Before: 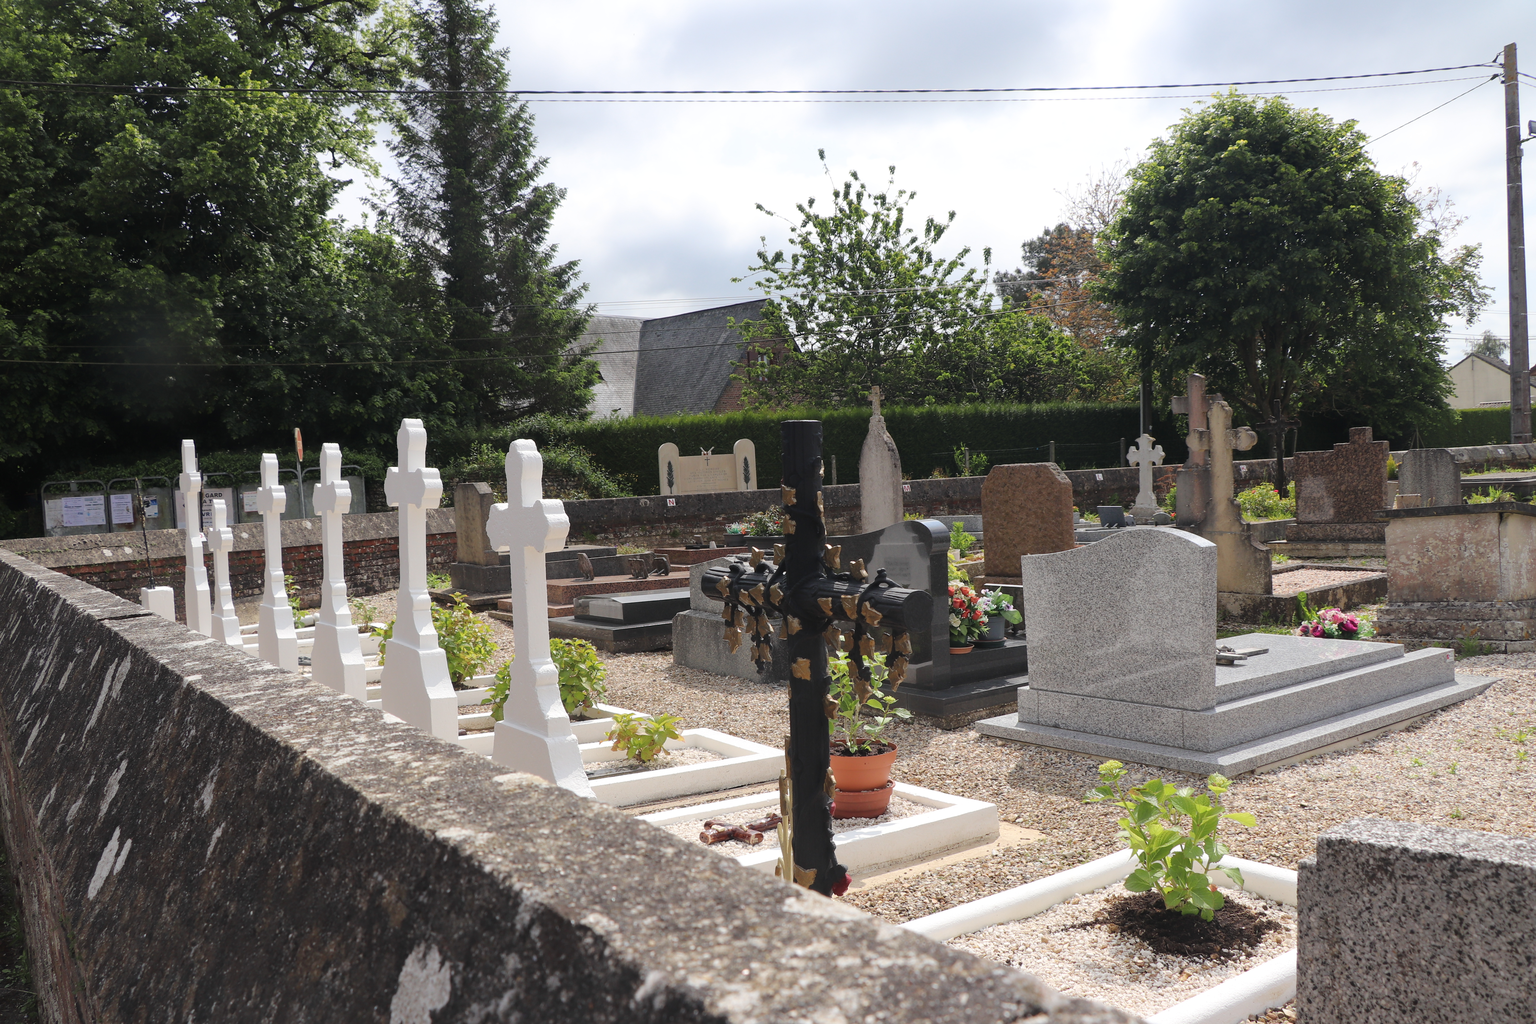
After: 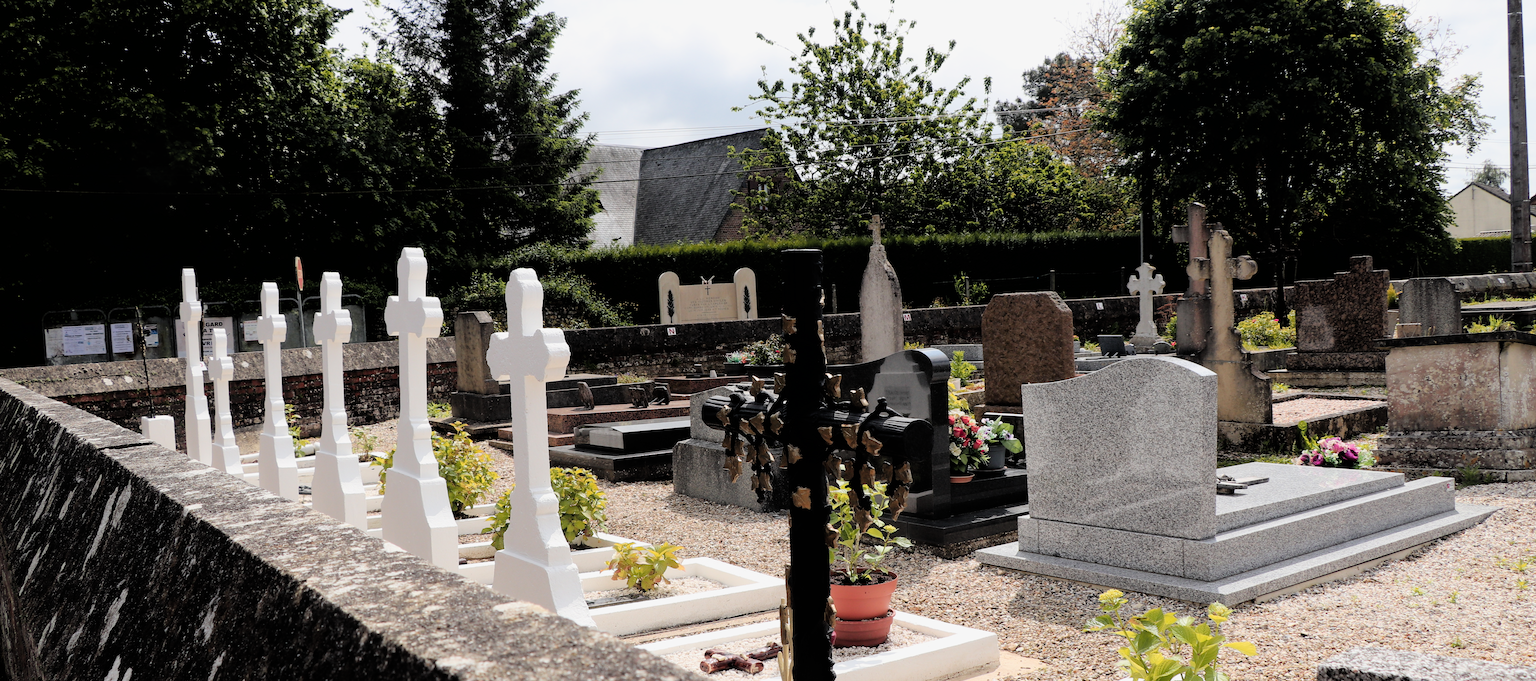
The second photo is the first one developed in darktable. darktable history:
filmic rgb: black relative exposure -4 EV, white relative exposure 3 EV, hardness 3.02, contrast 1.5
crop: top 16.727%, bottom 16.727%
color zones: curves: ch1 [(0.239, 0.552) (0.75, 0.5)]; ch2 [(0.25, 0.462) (0.749, 0.457)], mix 25.94%
